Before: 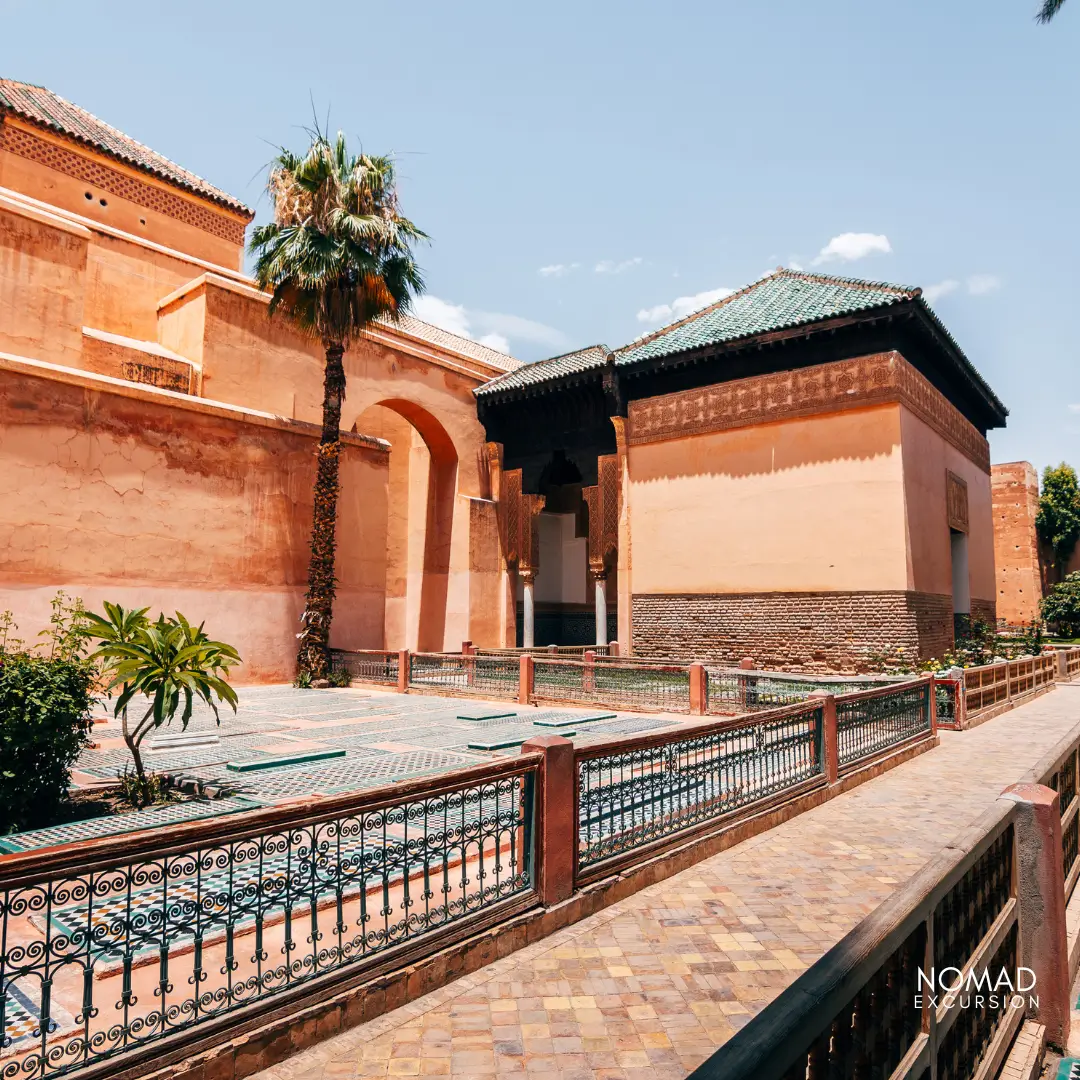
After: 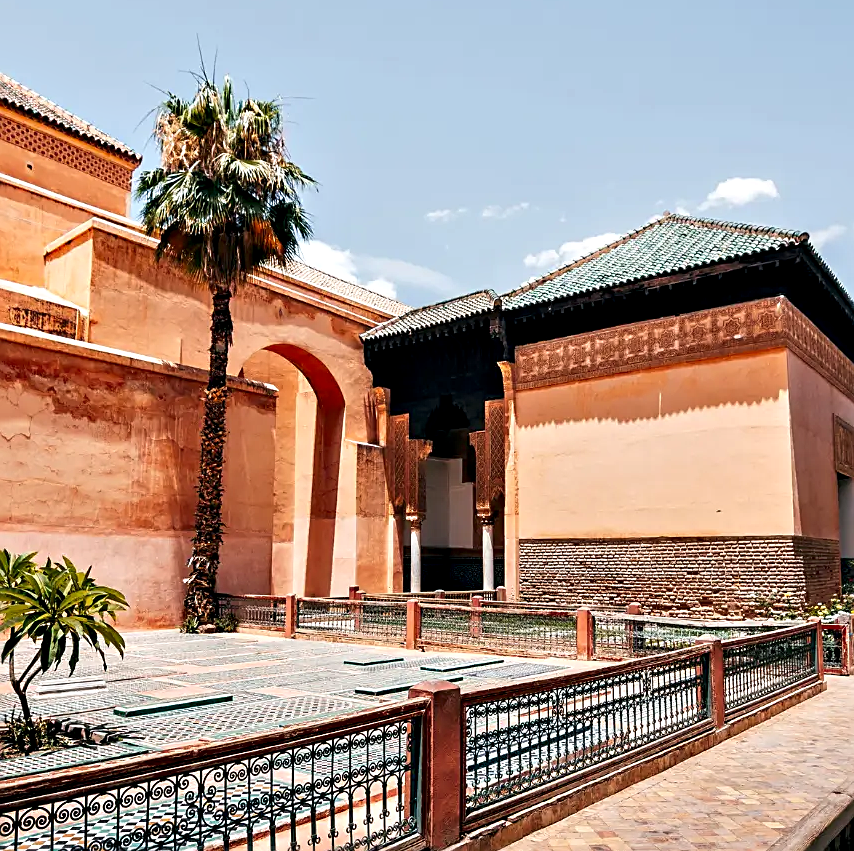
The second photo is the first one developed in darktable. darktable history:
contrast equalizer: octaves 7, y [[0.6 ×6], [0.55 ×6], [0 ×6], [0 ×6], [0 ×6]], mix 0.609
crop and rotate: left 10.515%, top 5.1%, right 10.397%, bottom 16.033%
sharpen: on, module defaults
